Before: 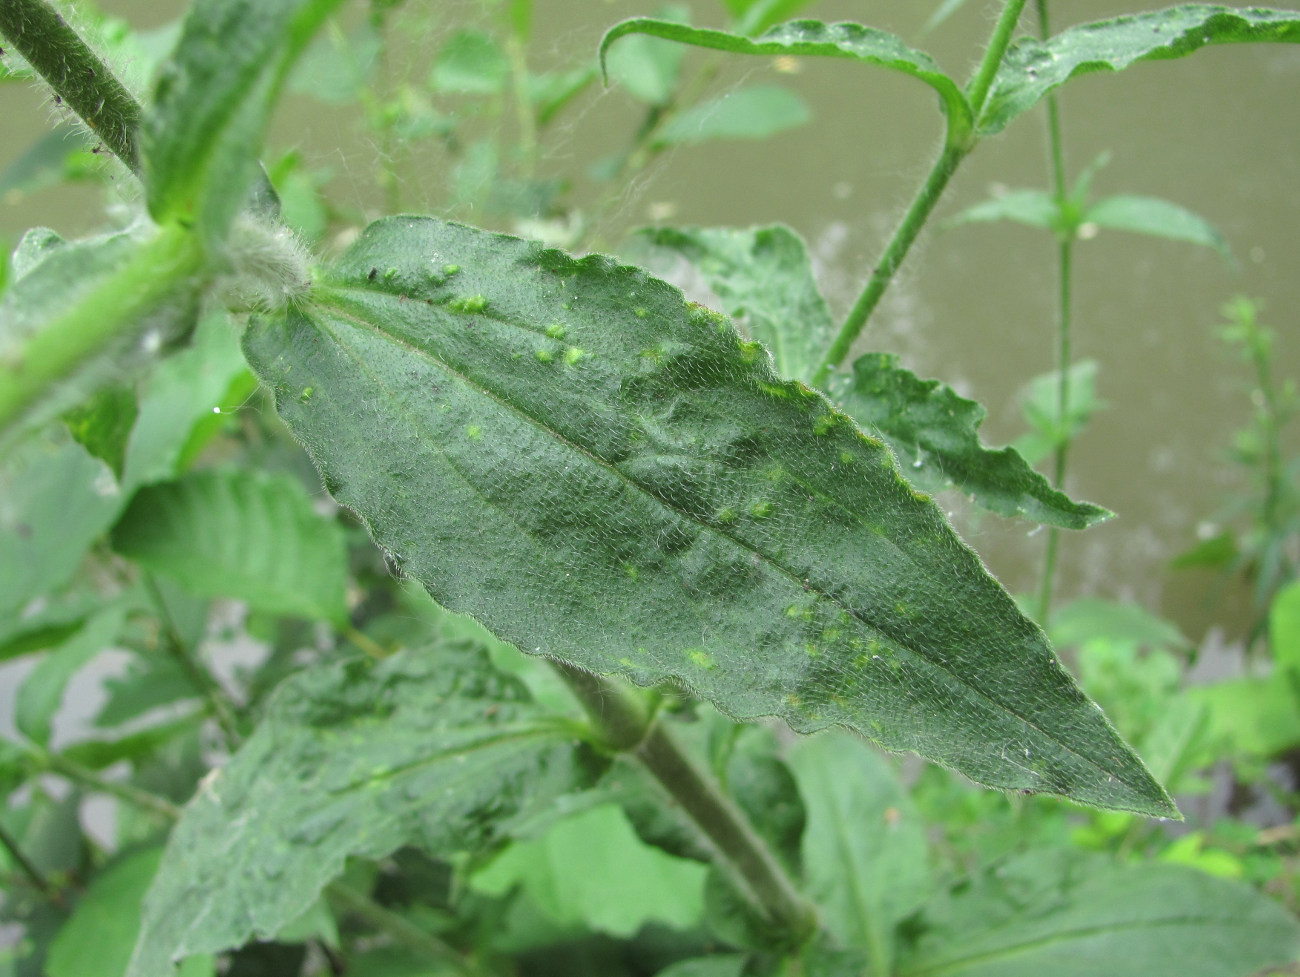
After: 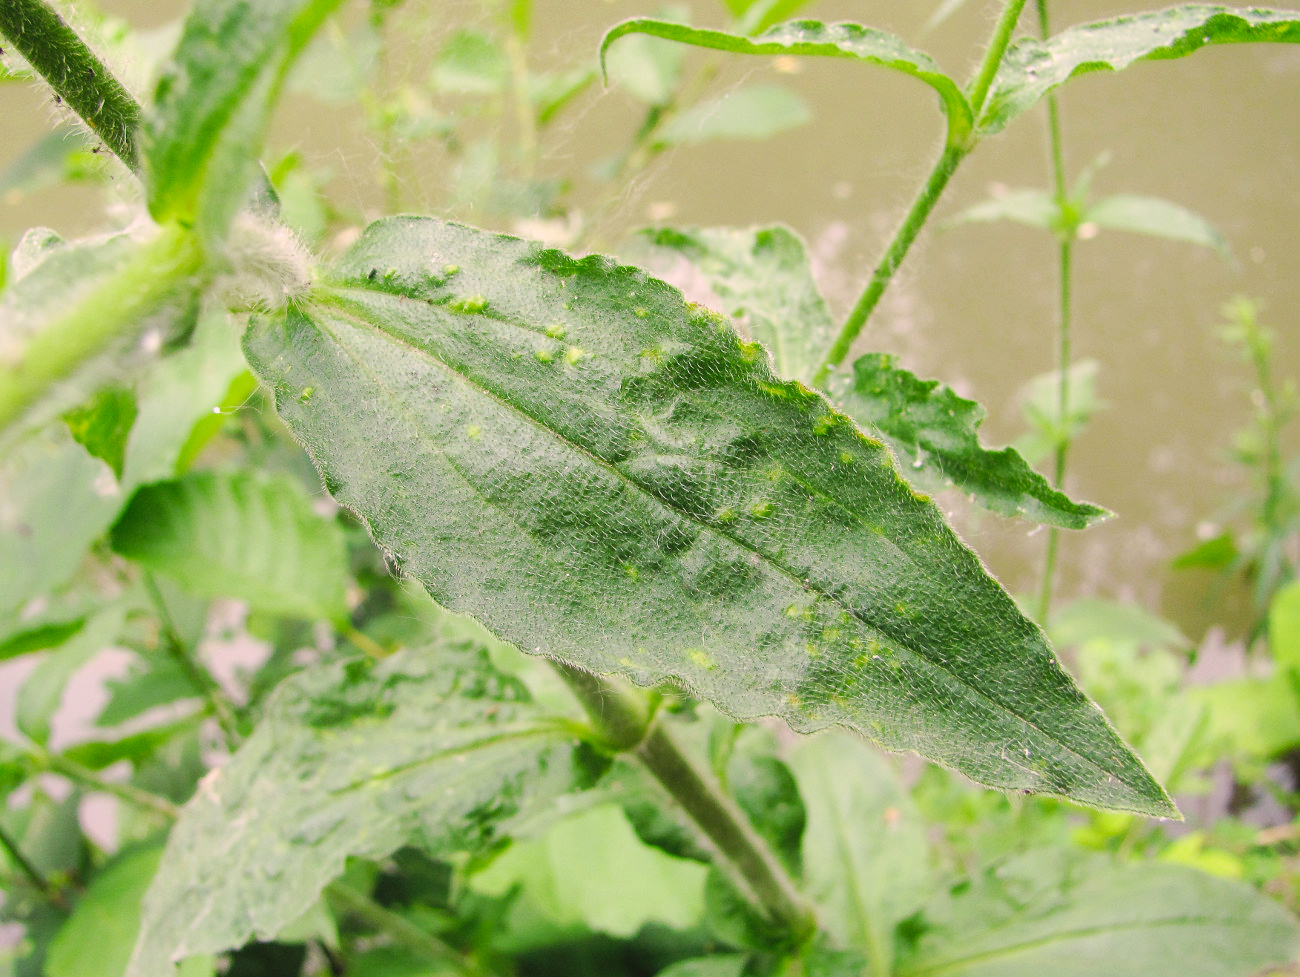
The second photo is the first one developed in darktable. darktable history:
color correction: highlights a* 14.51, highlights b* 4.79
base curve: curves: ch0 [(0, 0) (0.036, 0.025) (0.121, 0.166) (0.206, 0.329) (0.605, 0.79) (1, 1)], preserve colors none
contrast equalizer: octaves 7, y [[0.5, 0.488, 0.462, 0.461, 0.491, 0.5], [0.5 ×6], [0.5 ×6], [0 ×6], [0 ×6]]
